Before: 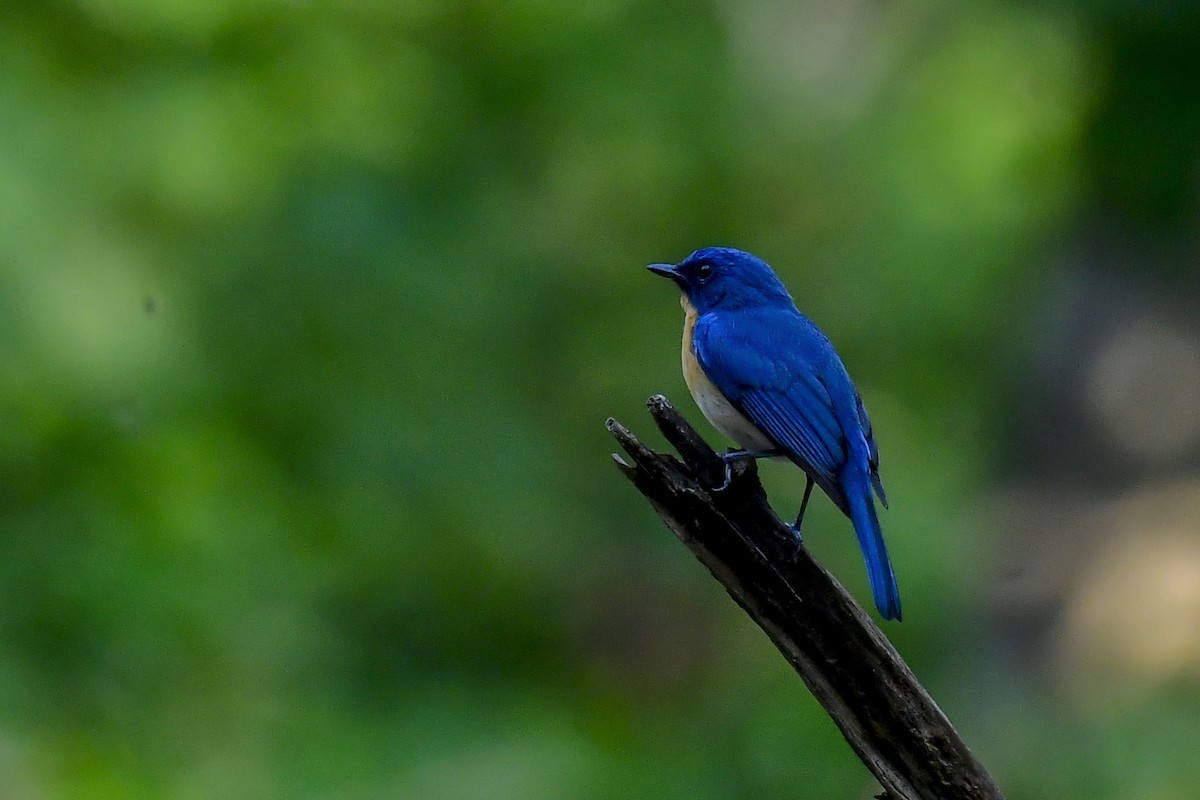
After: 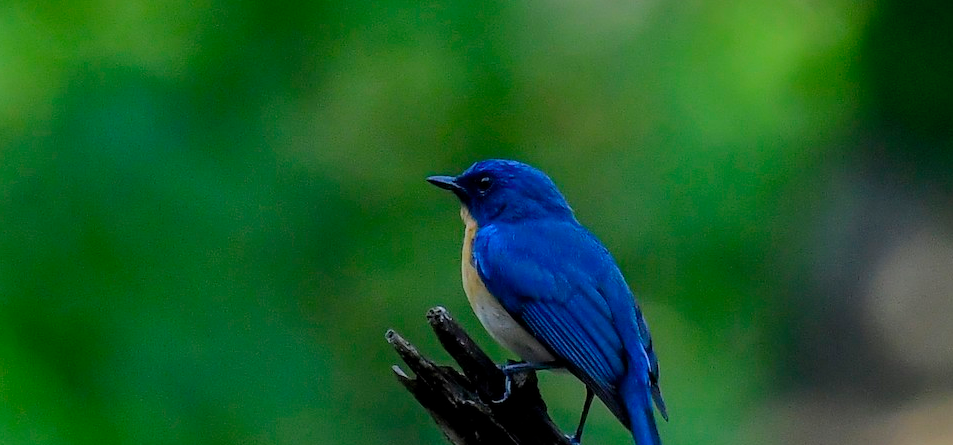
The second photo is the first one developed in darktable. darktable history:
contrast brightness saturation: contrast 0.05, brightness 0.06, saturation 0.01
crop: left 18.38%, top 11.092%, right 2.134%, bottom 33.217%
